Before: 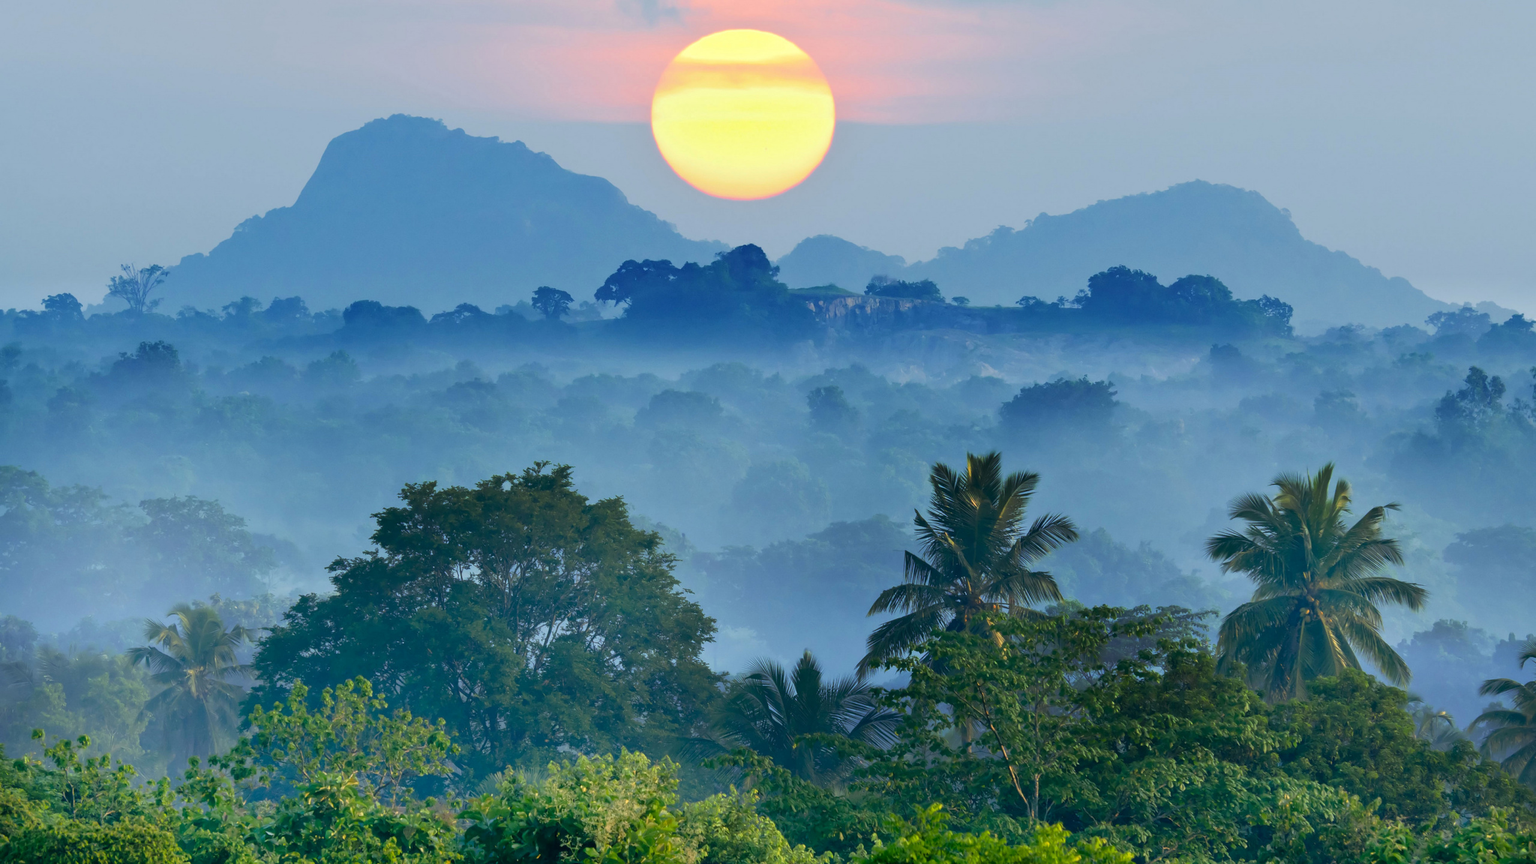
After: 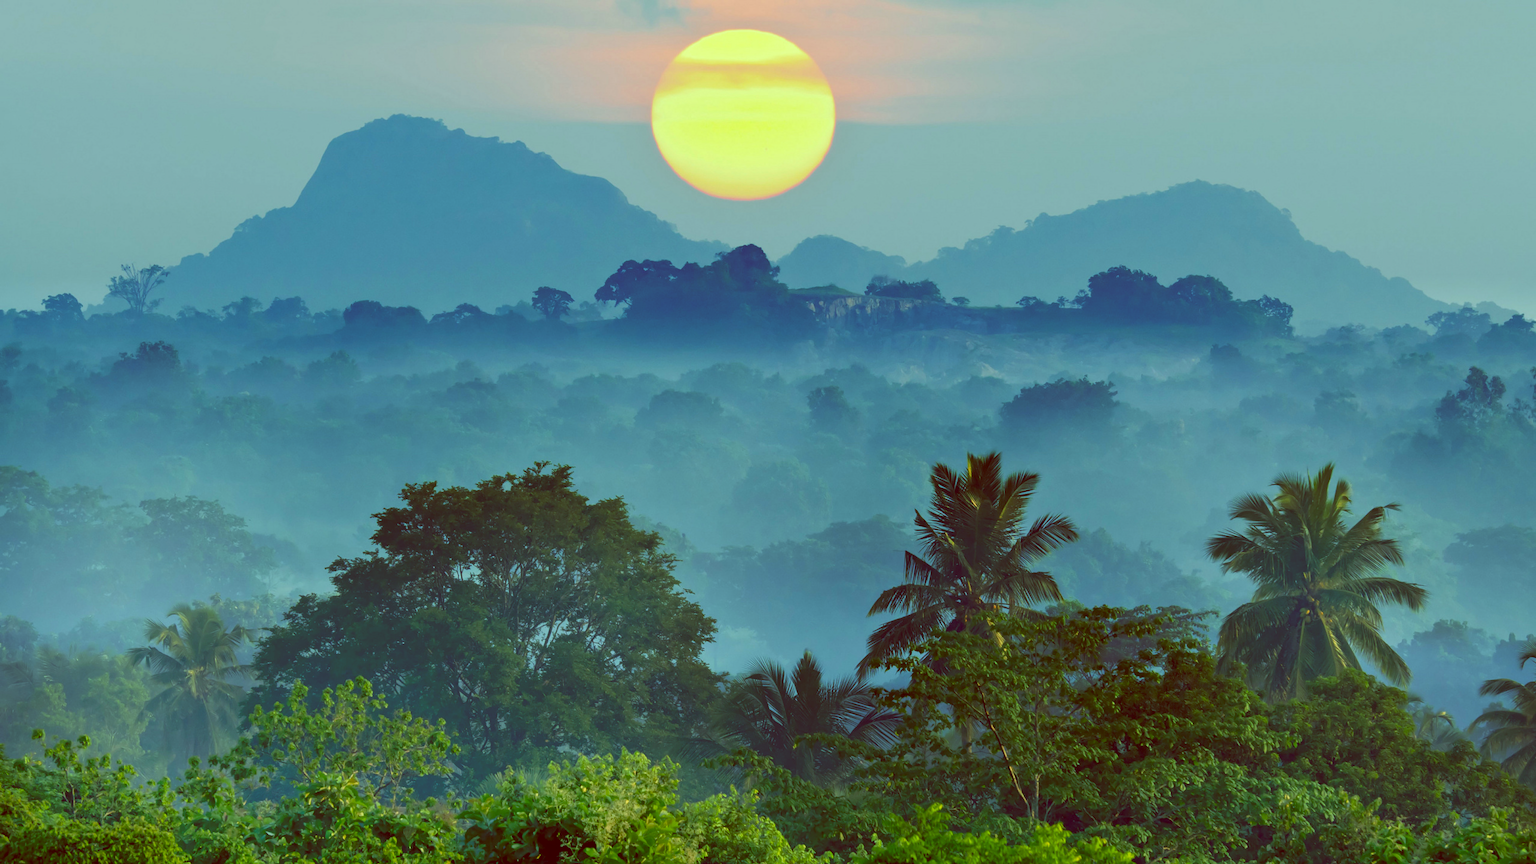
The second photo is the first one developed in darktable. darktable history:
color balance: lift [1, 1.015, 0.987, 0.985], gamma [1, 0.959, 1.042, 0.958], gain [0.927, 0.938, 1.072, 0.928], contrast 1.5%
white balance: red 0.986, blue 1.01
